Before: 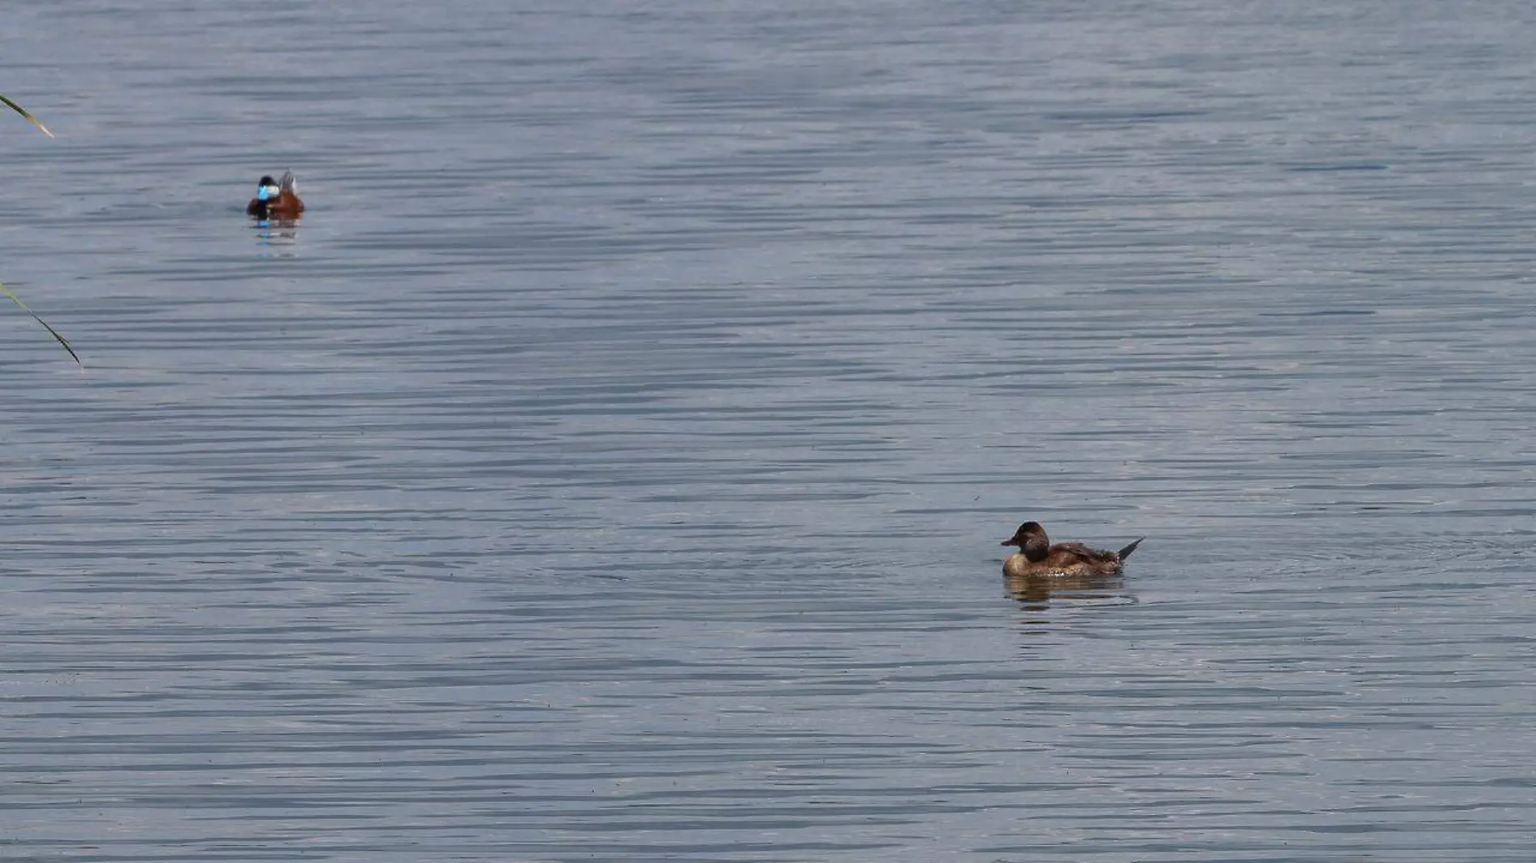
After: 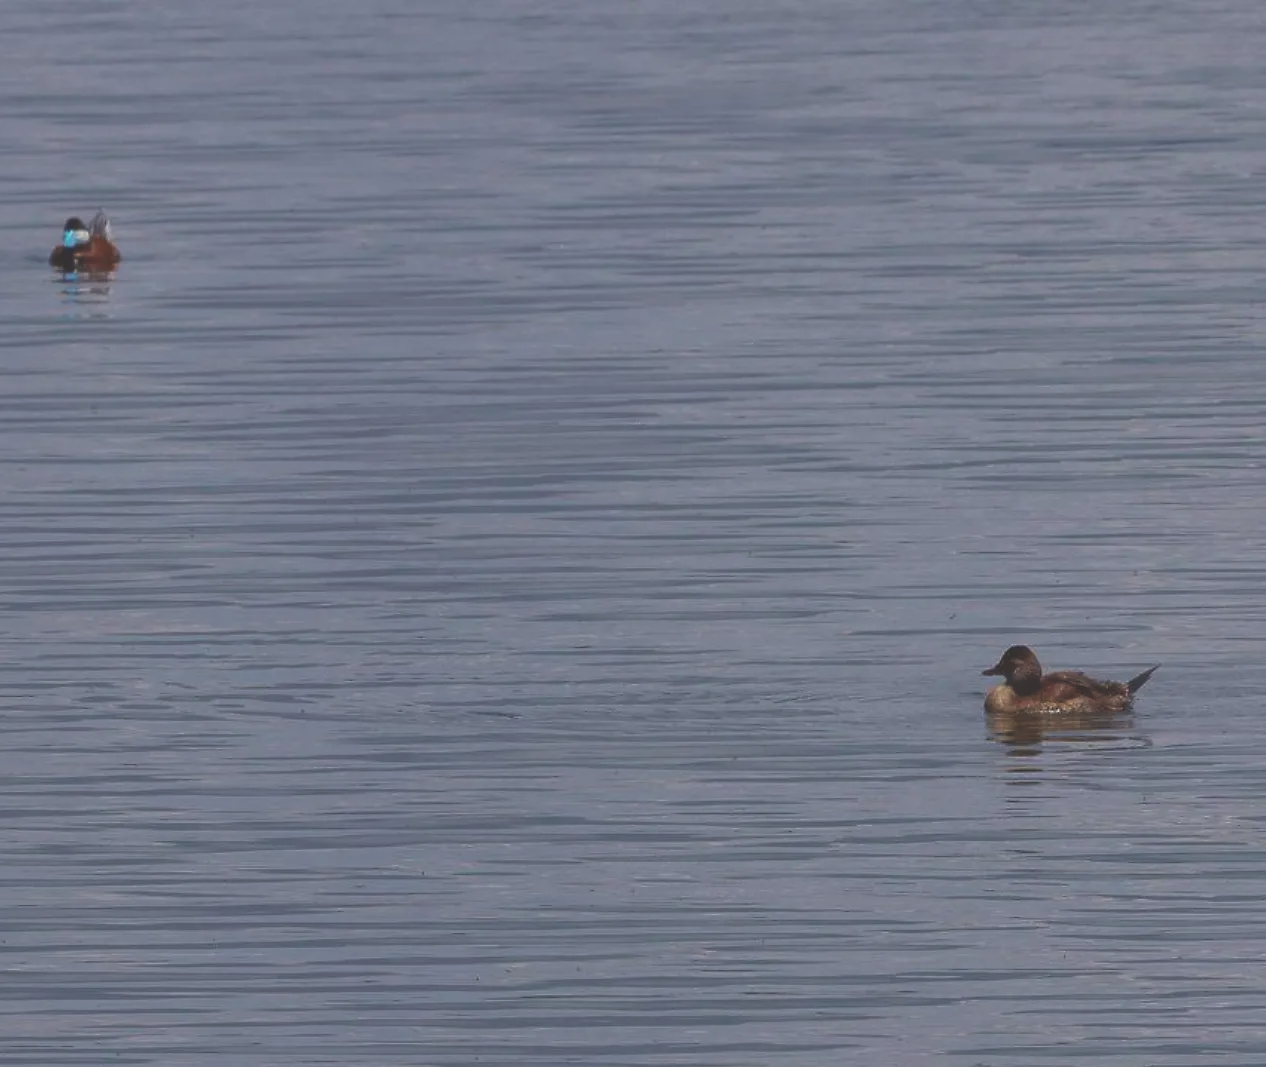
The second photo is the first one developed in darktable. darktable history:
crop and rotate: left 13.537%, right 19.796%
tone curve: curves: ch0 [(0.013, 0) (0.061, 0.068) (0.239, 0.256) (0.502, 0.505) (0.683, 0.676) (0.761, 0.773) (0.858, 0.858) (0.987, 0.945)]; ch1 [(0, 0) (0.172, 0.123) (0.304, 0.267) (0.414, 0.395) (0.472, 0.473) (0.502, 0.508) (0.521, 0.528) (0.583, 0.595) (0.654, 0.673) (0.728, 0.761) (1, 1)]; ch2 [(0, 0) (0.411, 0.424) (0.485, 0.476) (0.502, 0.502) (0.553, 0.557) (0.57, 0.576) (1, 1)], color space Lab, independent channels, preserve colors none
exposure: black level correction -0.036, exposure -0.497 EV, compensate highlight preservation false
